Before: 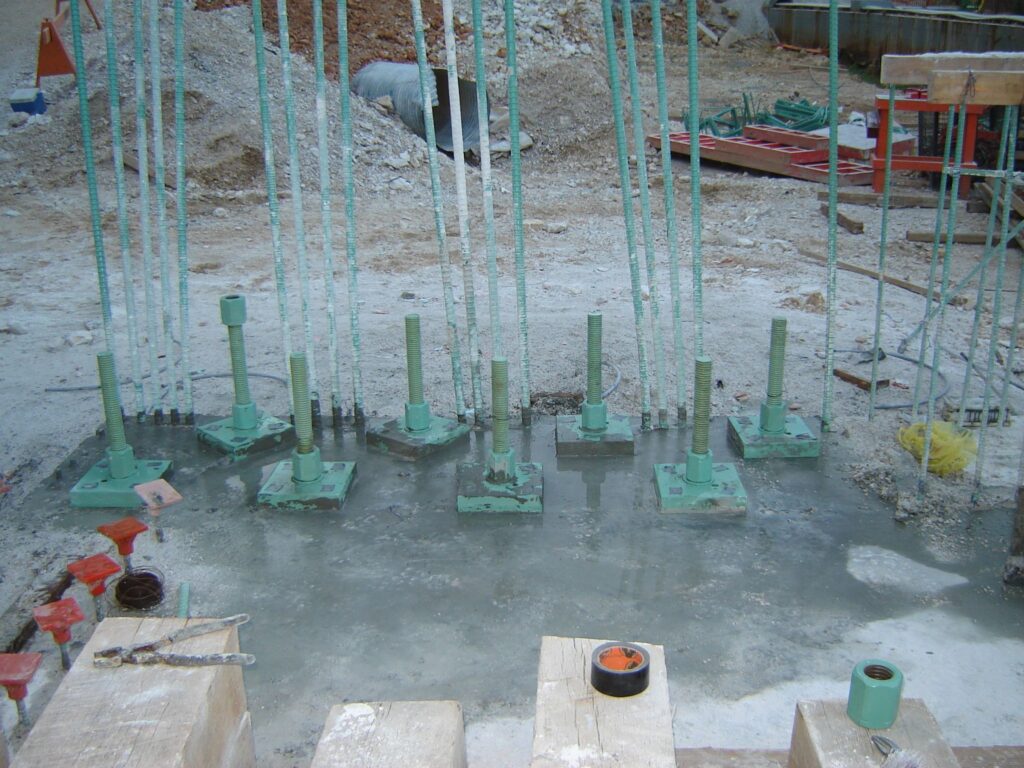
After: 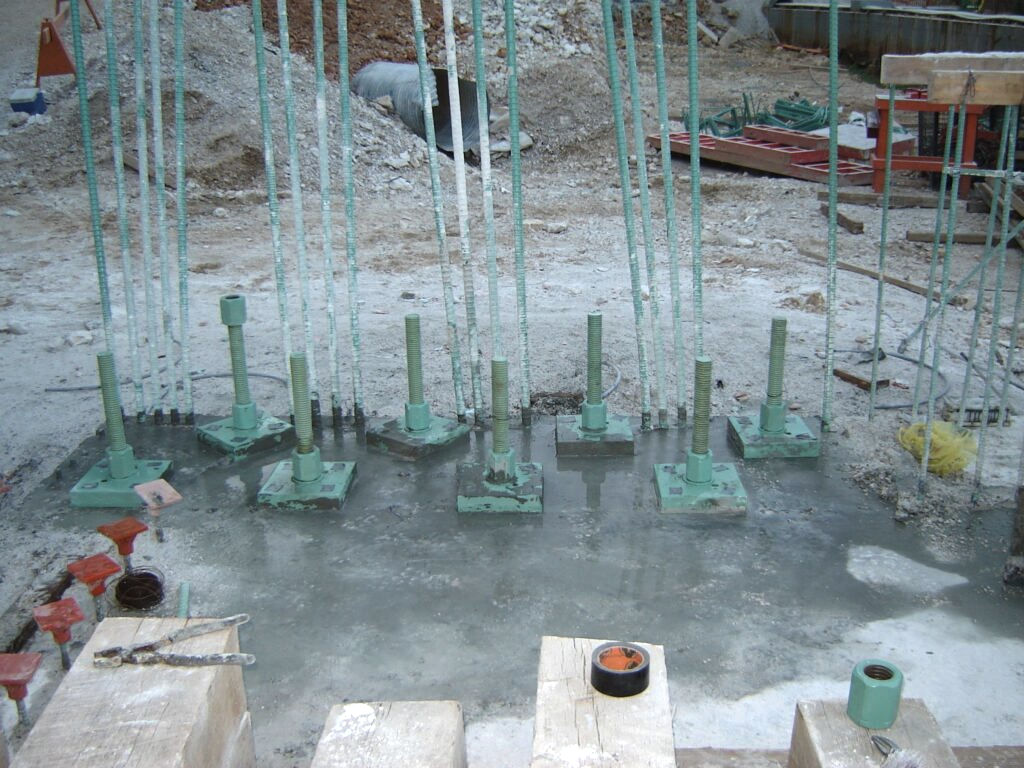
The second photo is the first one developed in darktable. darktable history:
contrast brightness saturation: contrast 0.057, brightness -0.013, saturation -0.223
shadows and highlights: shadows 36.93, highlights -27.66, soften with gaussian
color balance rgb: power › hue 310.57°, global offset › hue 171.85°, perceptual saturation grading › global saturation 0.832%, perceptual brilliance grading › highlights 10.386%, perceptual brilliance grading › shadows -4.605%, global vibrance 11.029%
